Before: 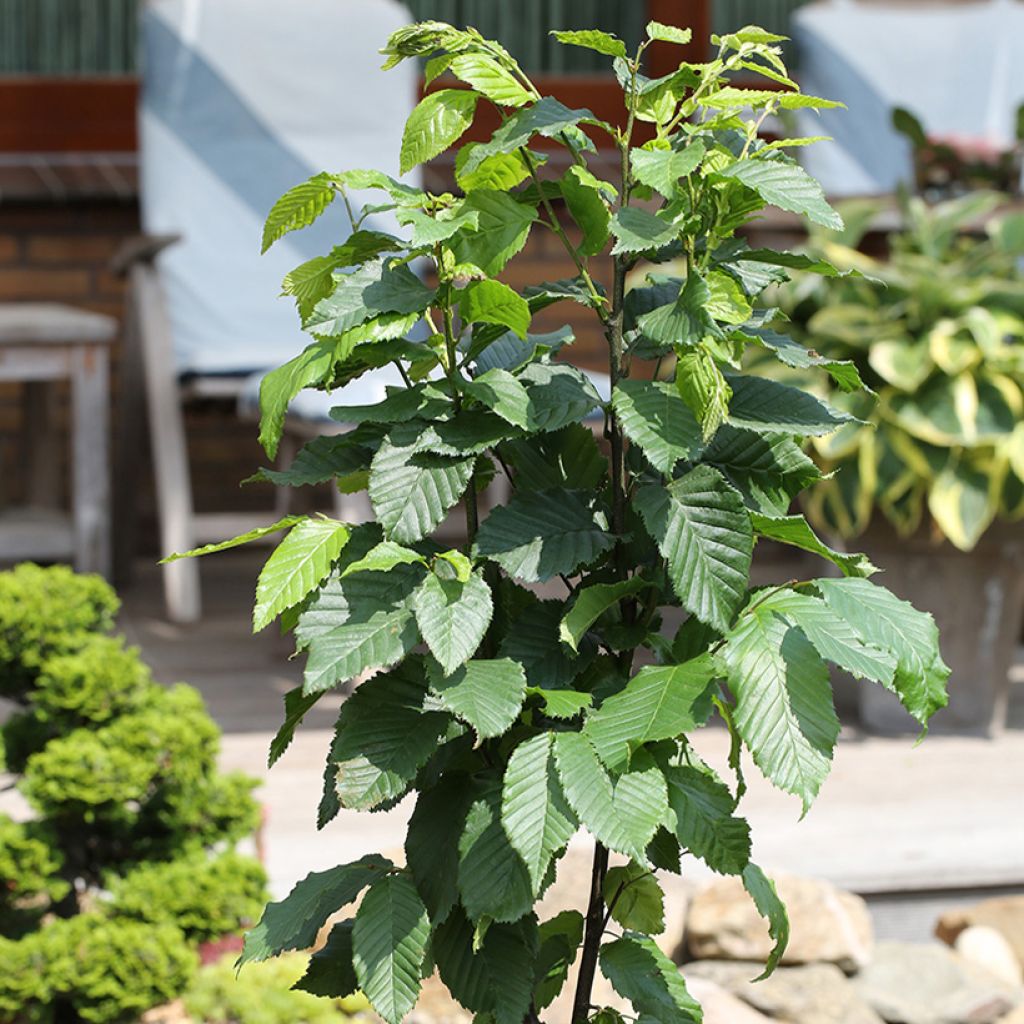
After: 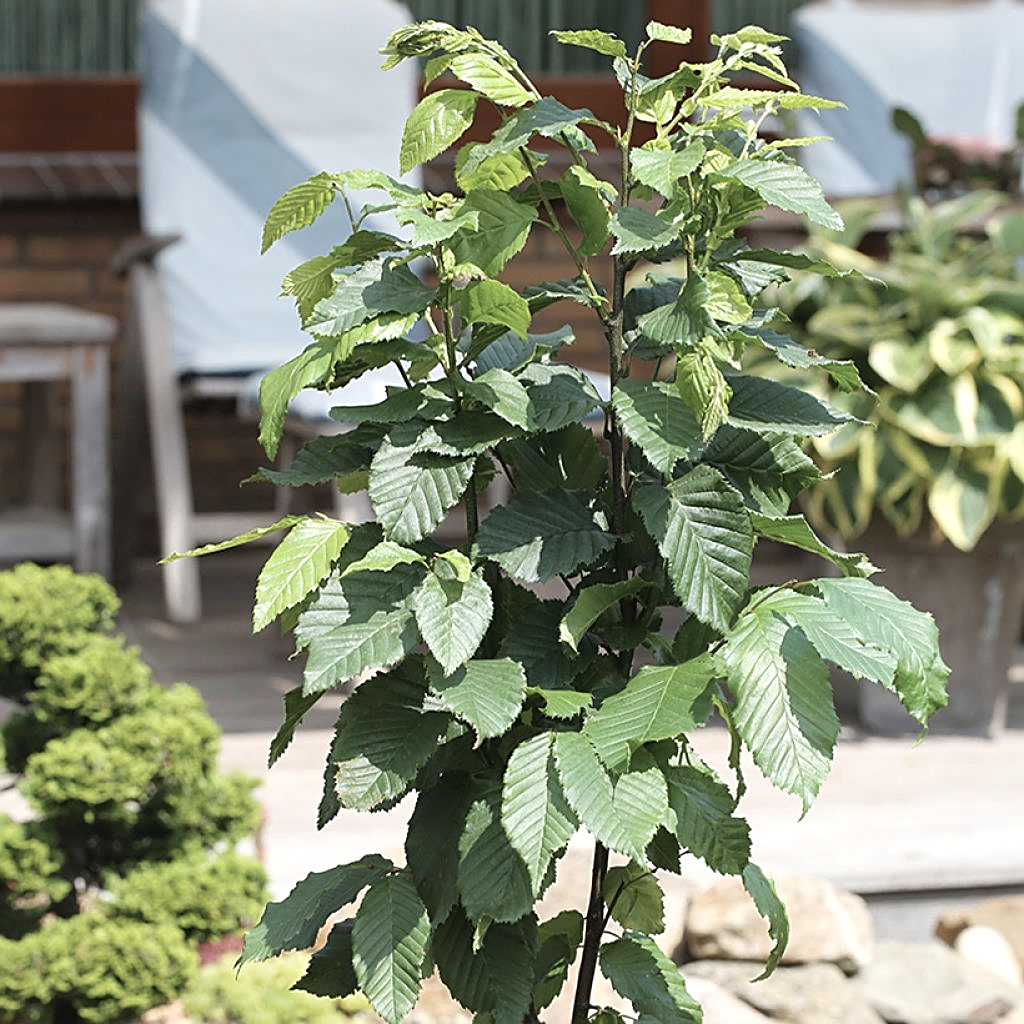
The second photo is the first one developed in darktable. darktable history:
sharpen: on, module defaults
velvia: on, module defaults
contrast brightness saturation: contrast -0.043, saturation -0.407
tone equalizer: on, module defaults
exposure: exposure 0.207 EV, compensate highlight preservation false
